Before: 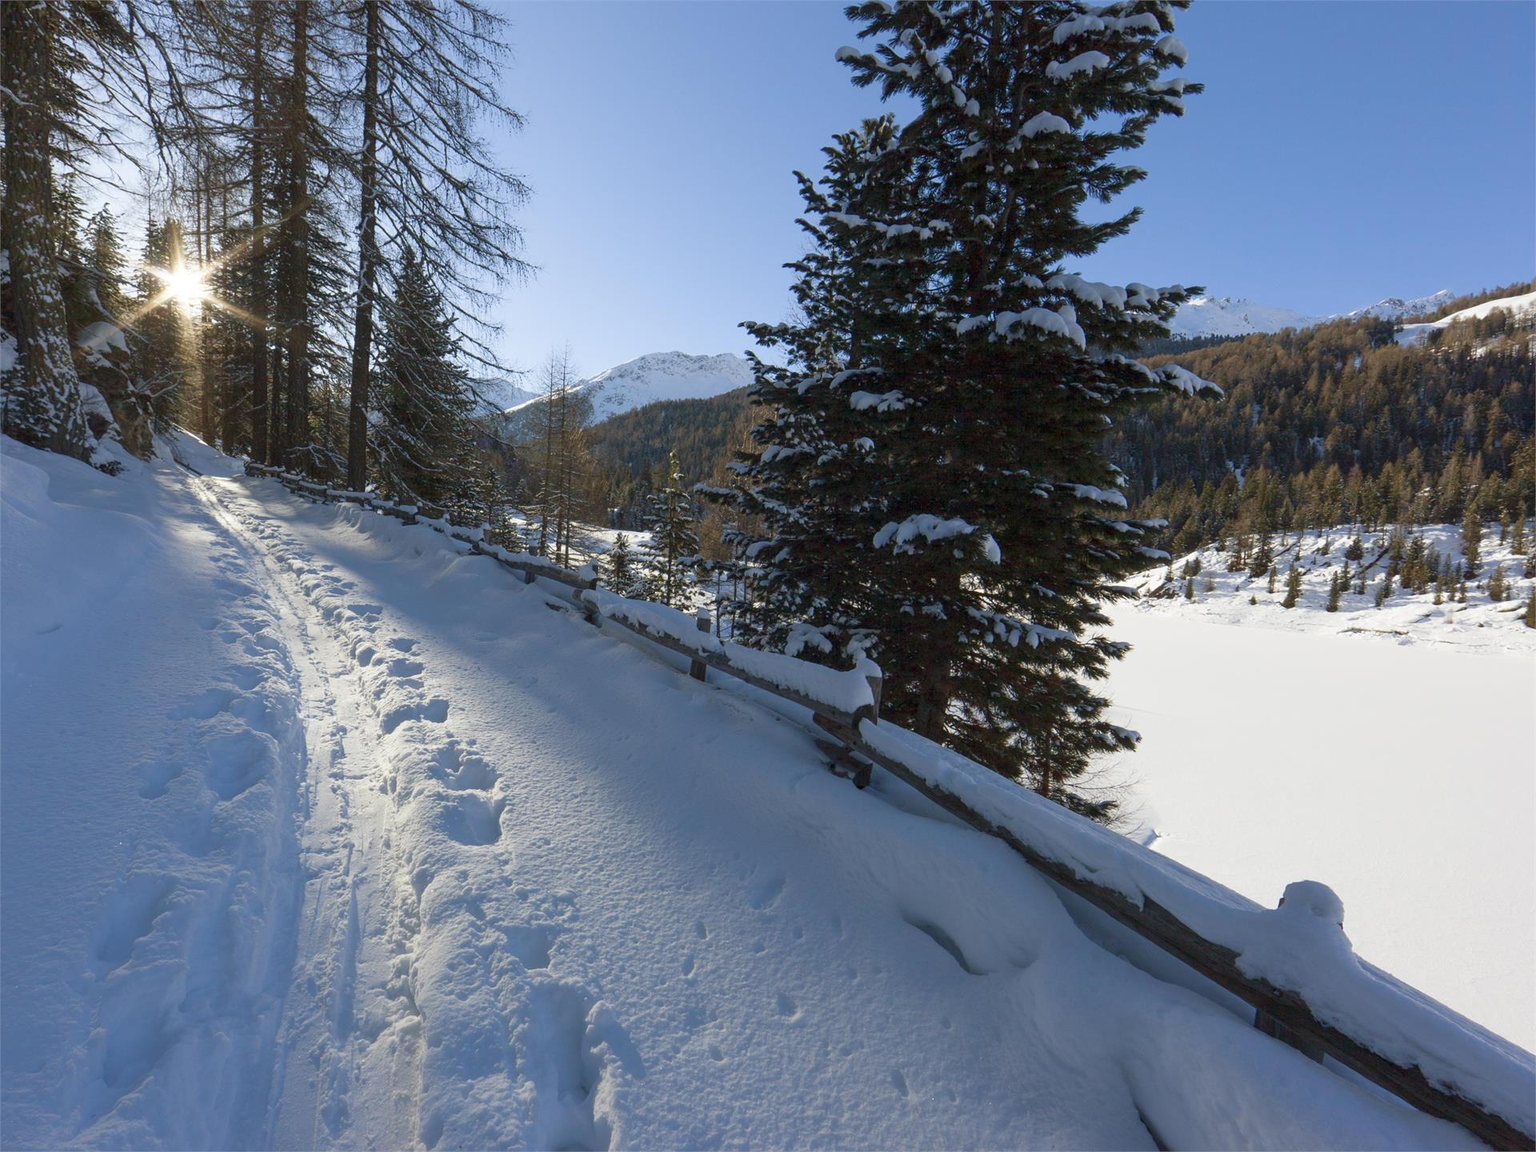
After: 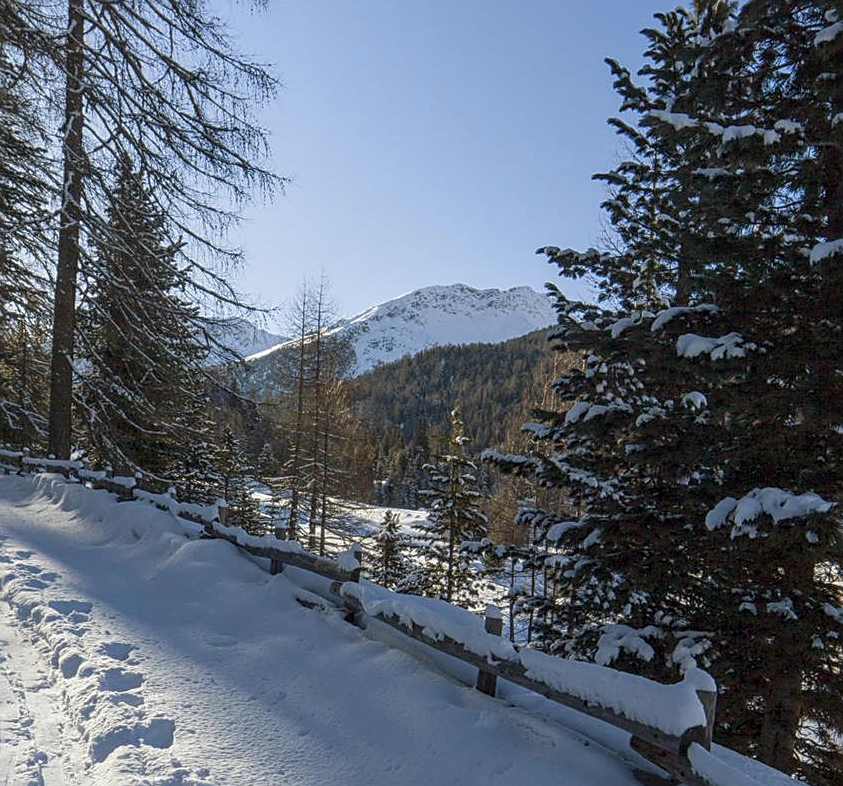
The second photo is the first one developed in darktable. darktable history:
levels: levels [0, 0.51, 1]
local contrast: highlights 5%, shadows 3%, detail 133%
sharpen: on, module defaults
crop: left 20.141%, top 10.803%, right 35.908%, bottom 34.583%
